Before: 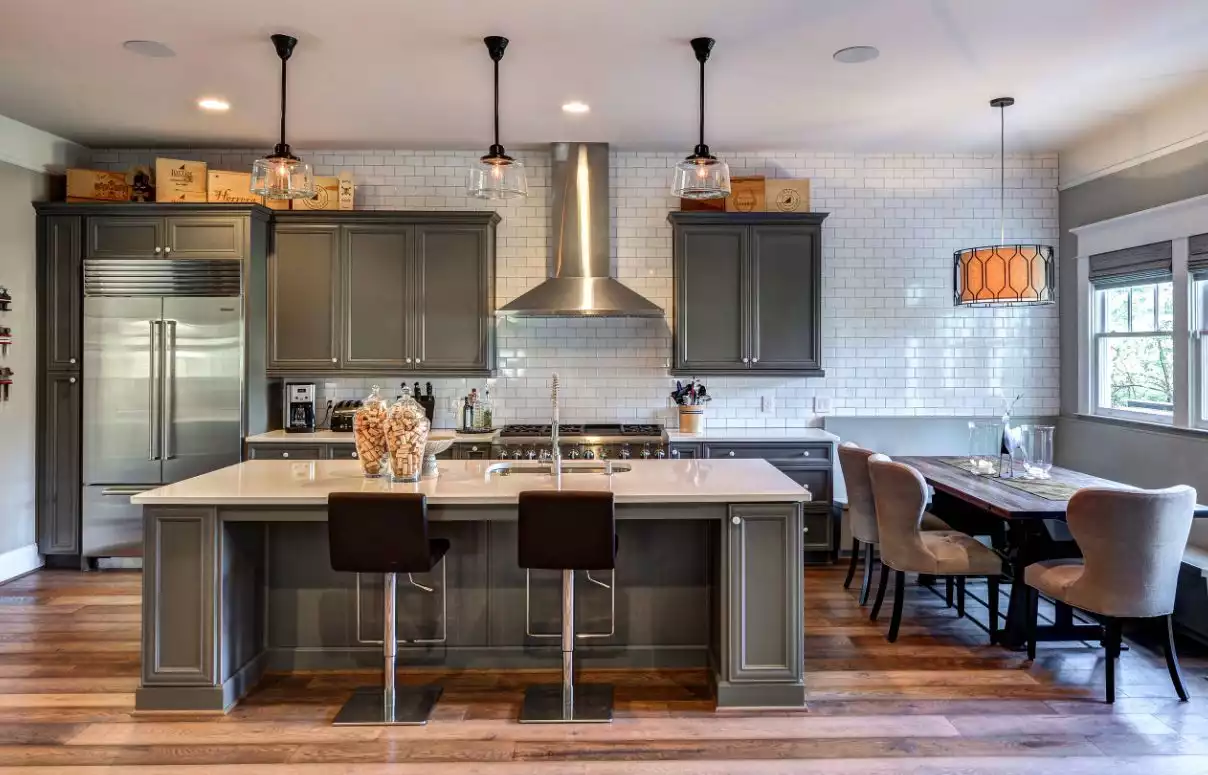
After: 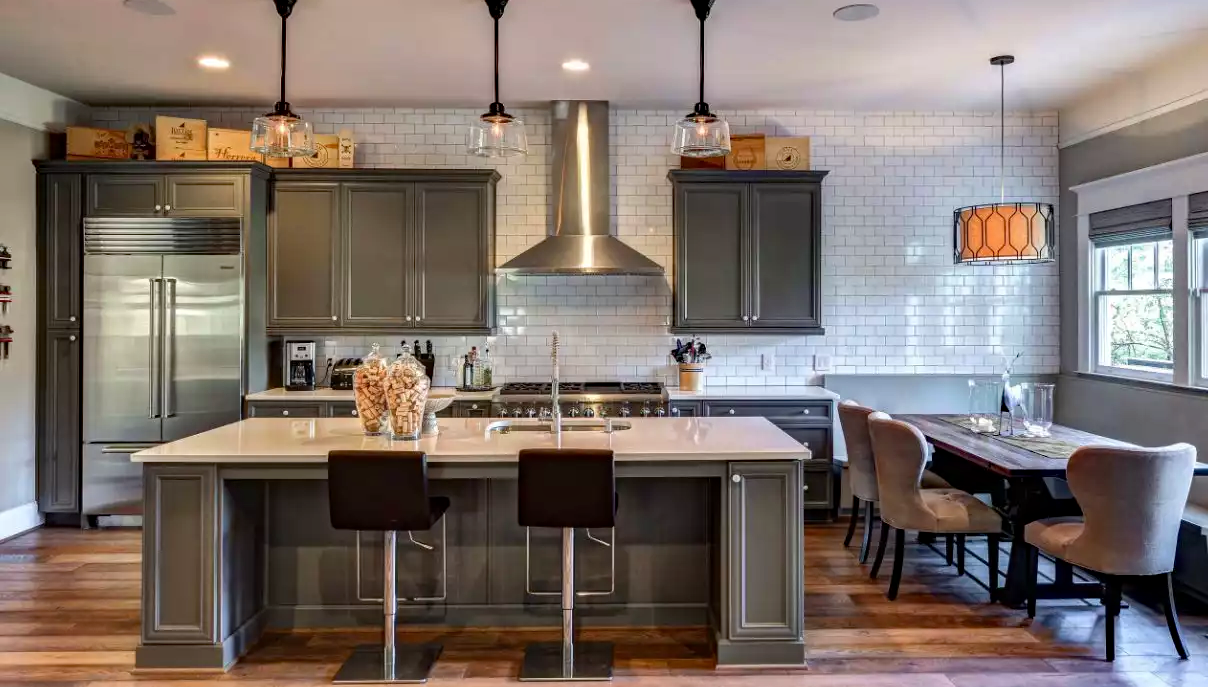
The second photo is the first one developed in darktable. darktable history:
crop and rotate: top 5.44%, bottom 5.824%
exposure: compensate highlight preservation false
haze removal: adaptive false
